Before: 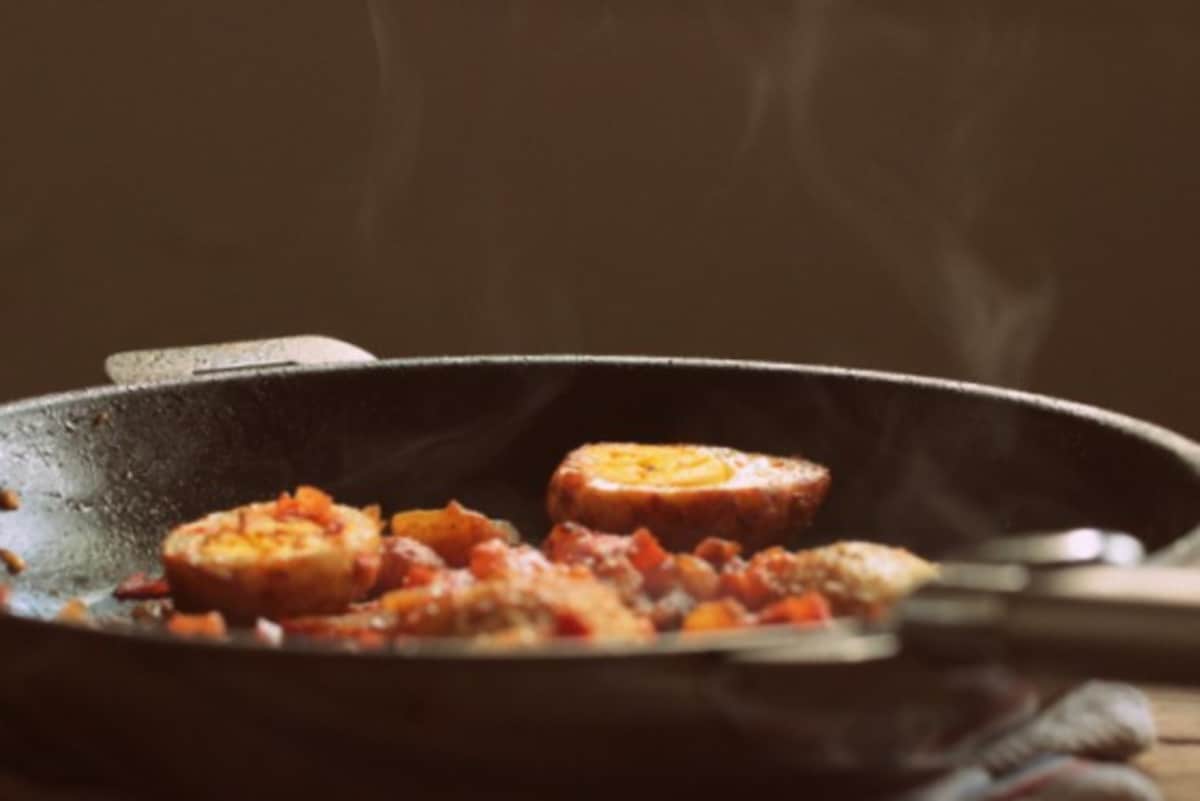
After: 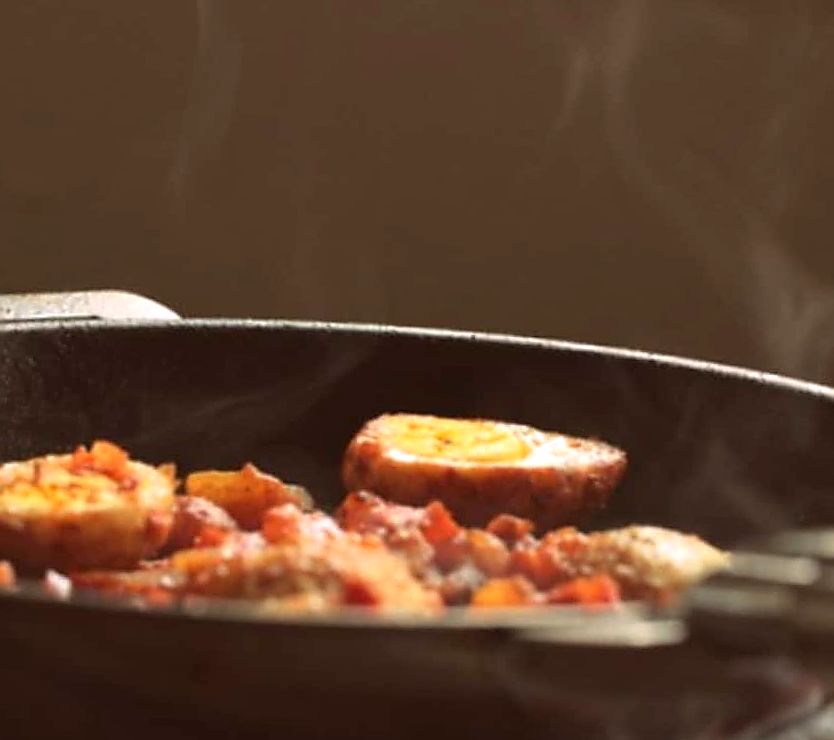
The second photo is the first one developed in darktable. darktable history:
exposure: exposure 0.407 EV, compensate highlight preservation false
sharpen: radius 1.371, amount 1.242, threshold 0.729
crop and rotate: angle -3.13°, left 13.99%, top 0.026%, right 10.909%, bottom 0.046%
